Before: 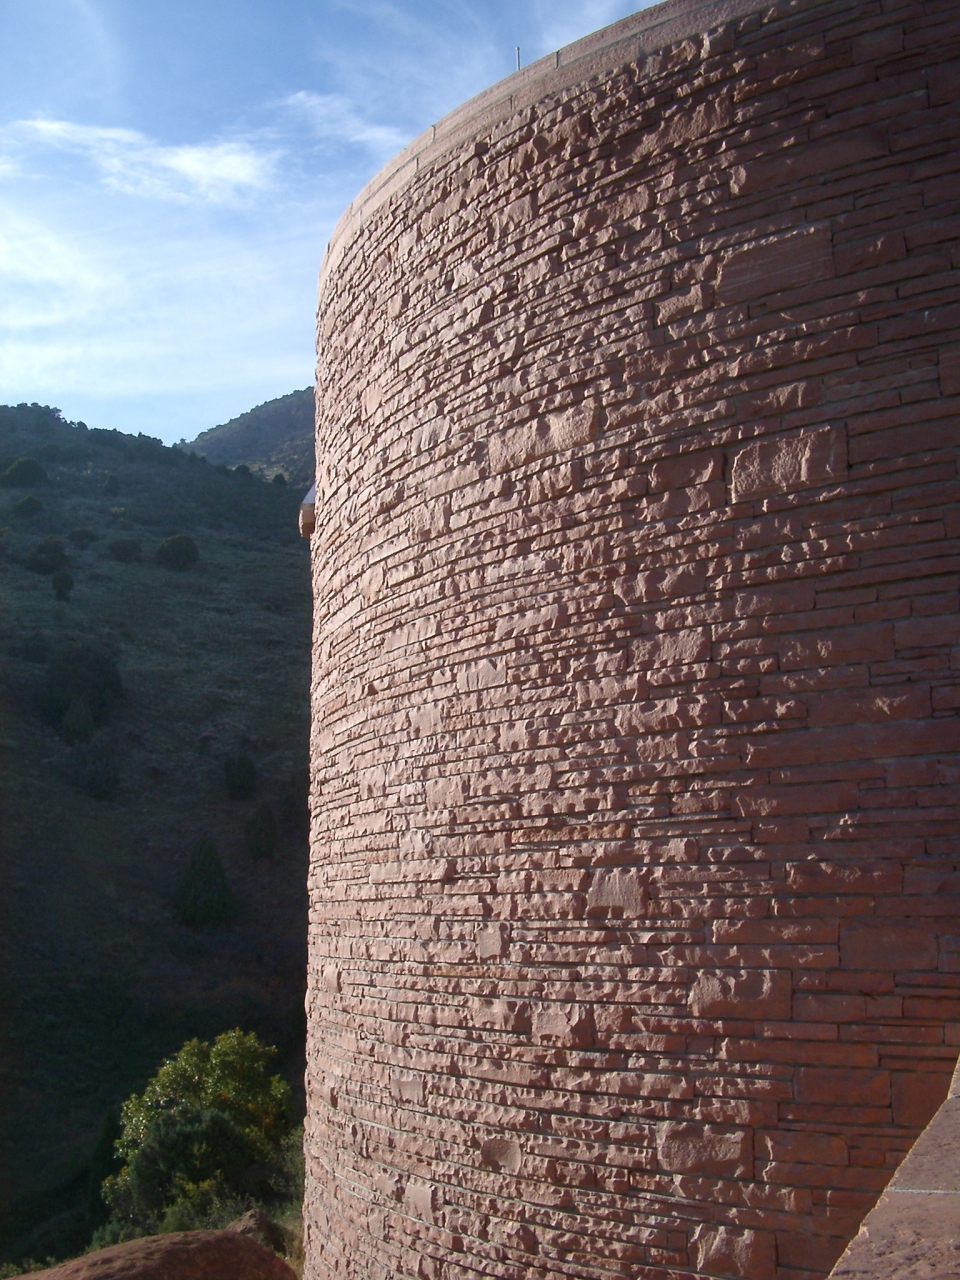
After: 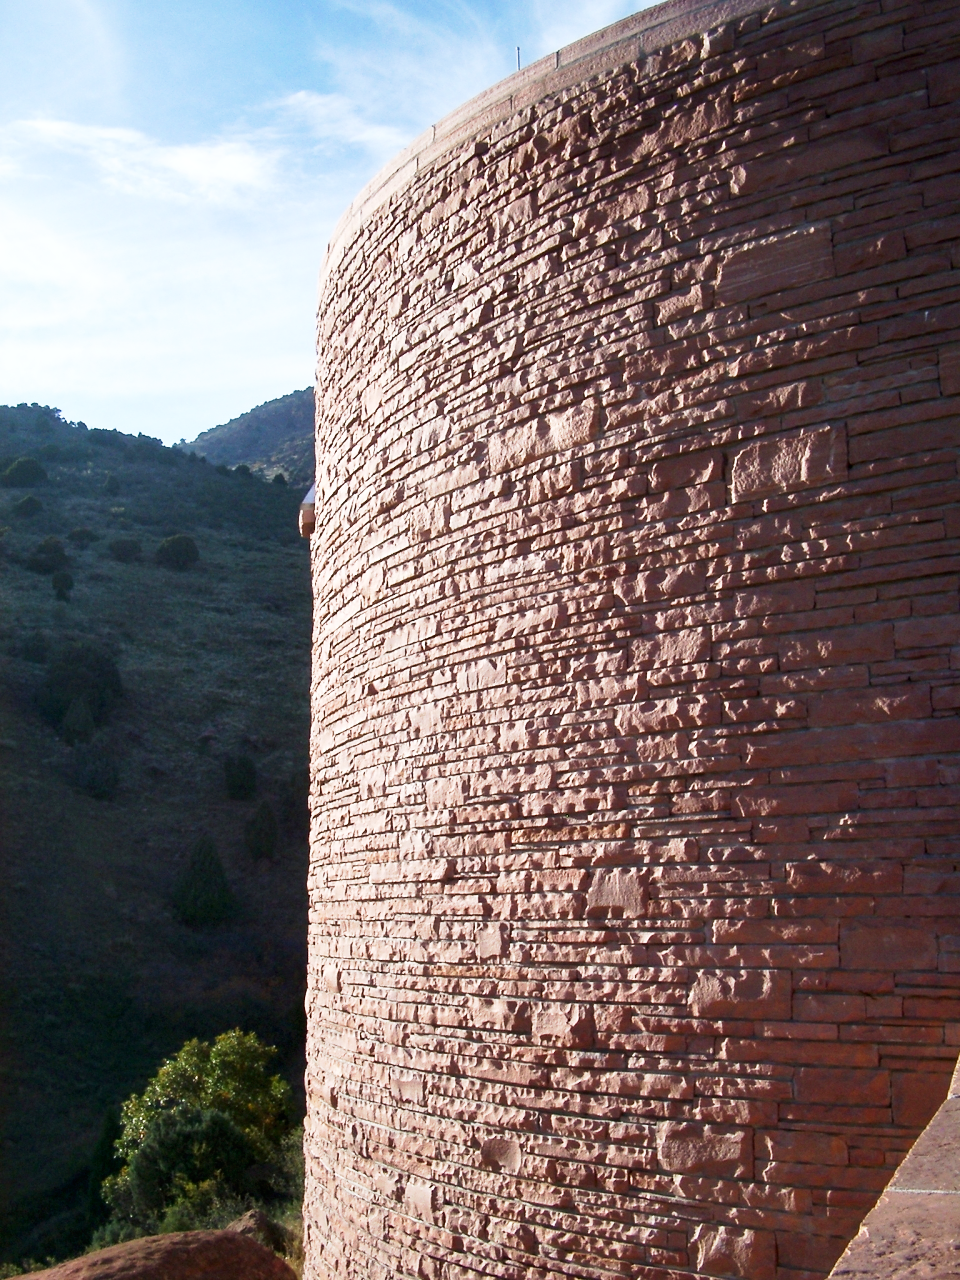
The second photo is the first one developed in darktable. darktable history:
contrast equalizer: y [[0.6 ×6], [0.55 ×6], [0 ×6], [0 ×6], [0 ×6]], mix 0.32
base curve: curves: ch0 [(0, 0) (0.005, 0.002) (0.193, 0.295) (0.399, 0.664) (0.75, 0.928) (1, 1)], preserve colors none
